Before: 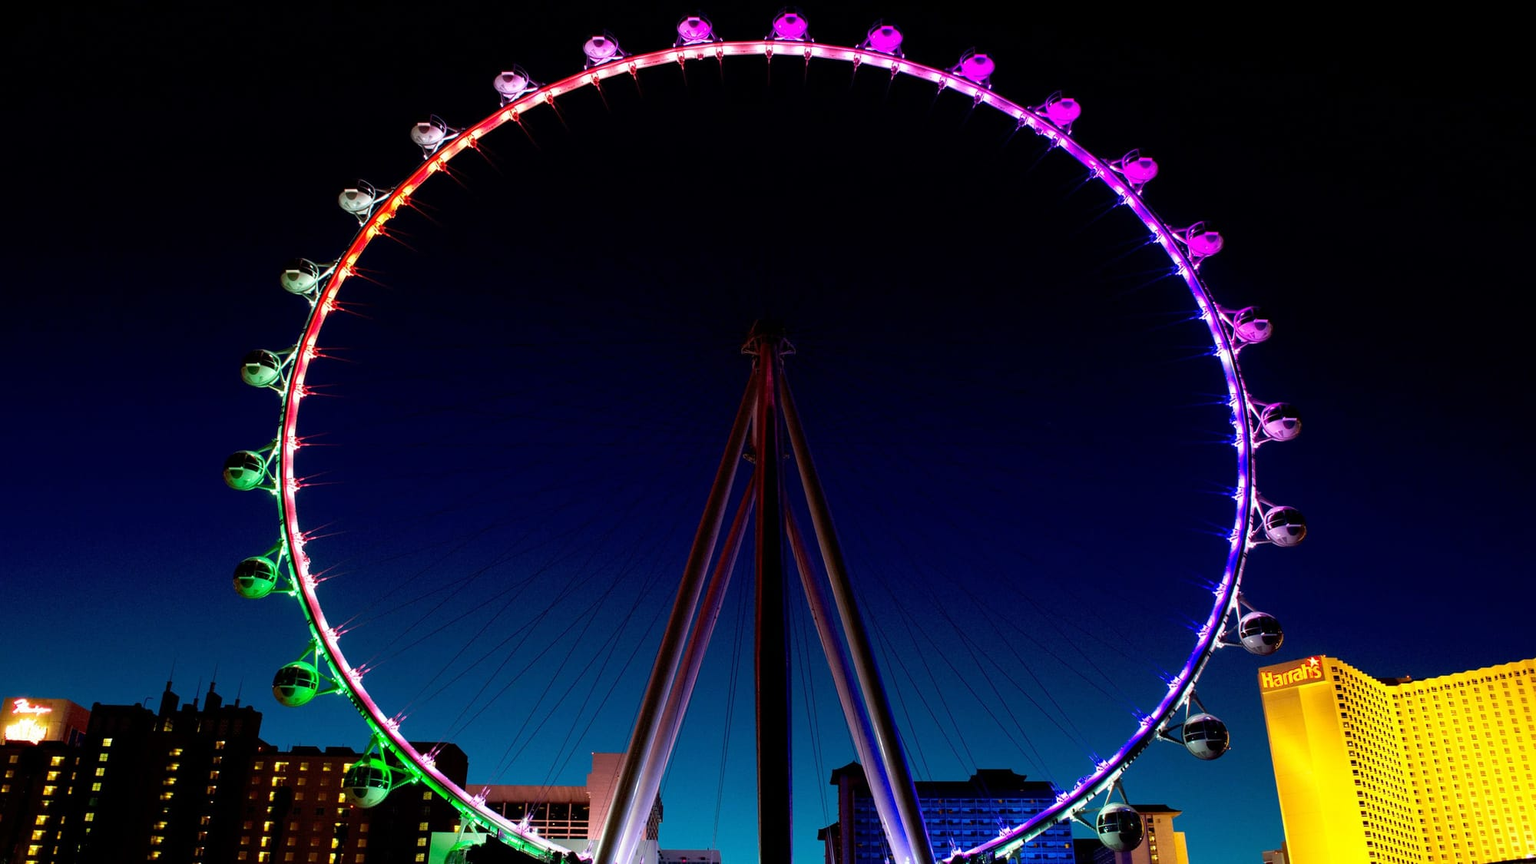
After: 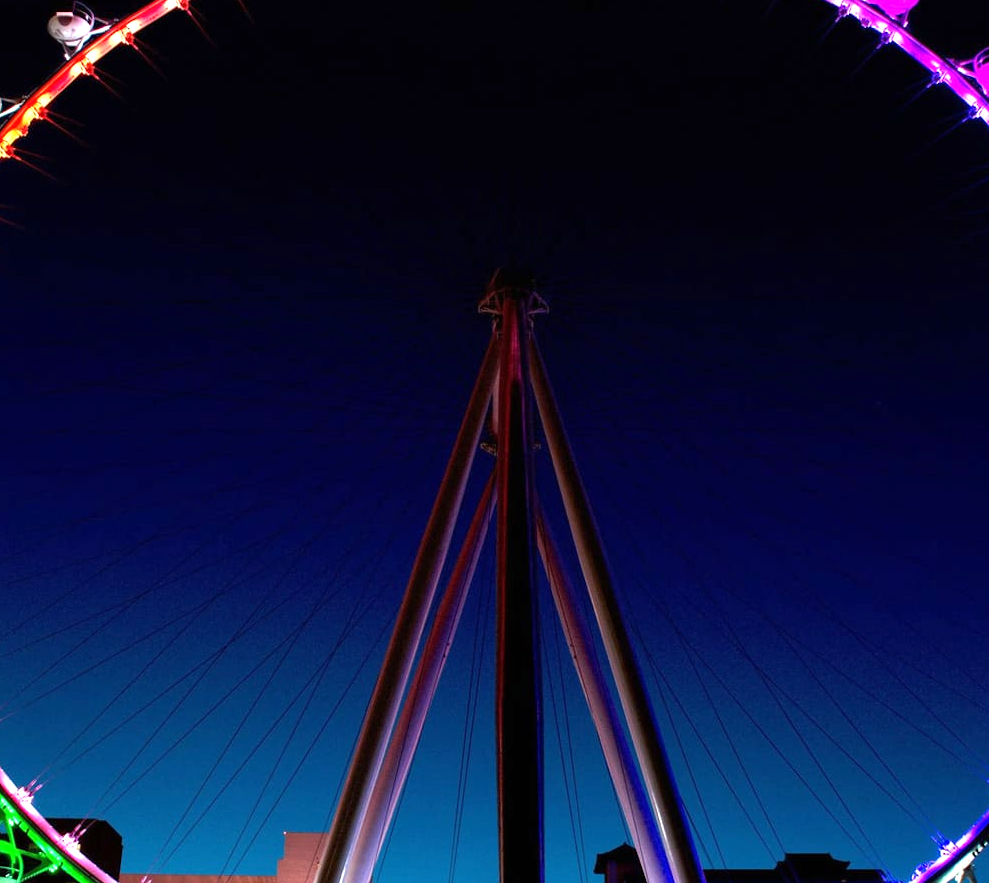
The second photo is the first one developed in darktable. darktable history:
crop and rotate: angle 0.02°, left 24.353%, top 13.219%, right 26.156%, bottom 8.224%
exposure: black level correction 0, exposure 0.6 EV, compensate highlight preservation false
